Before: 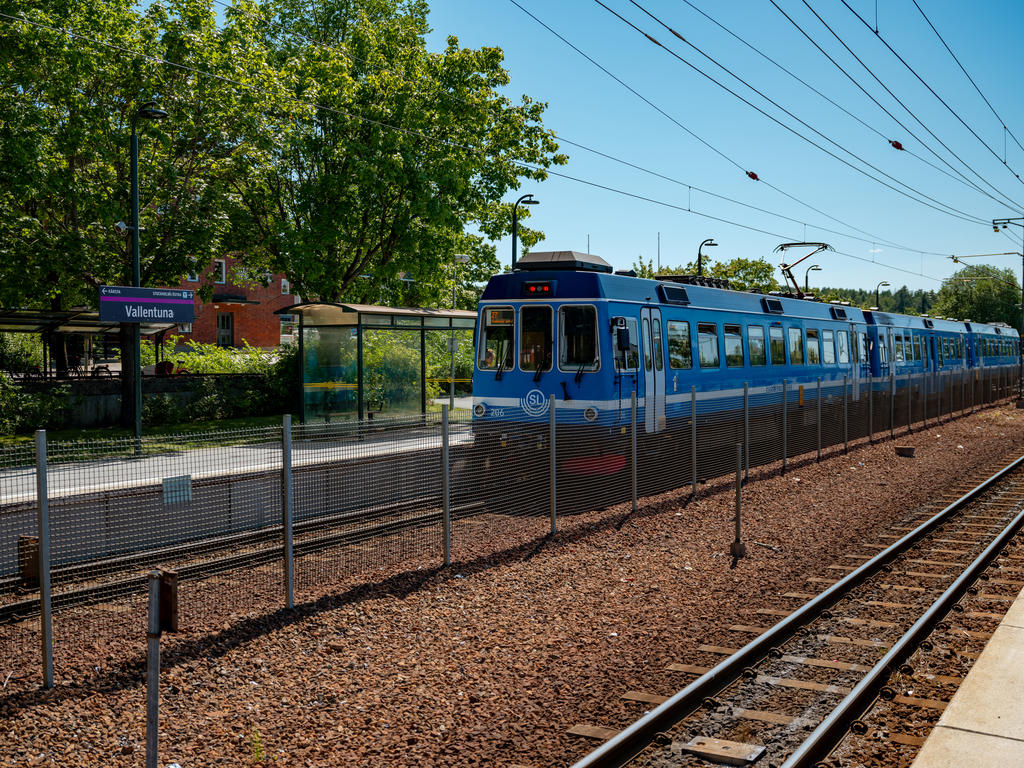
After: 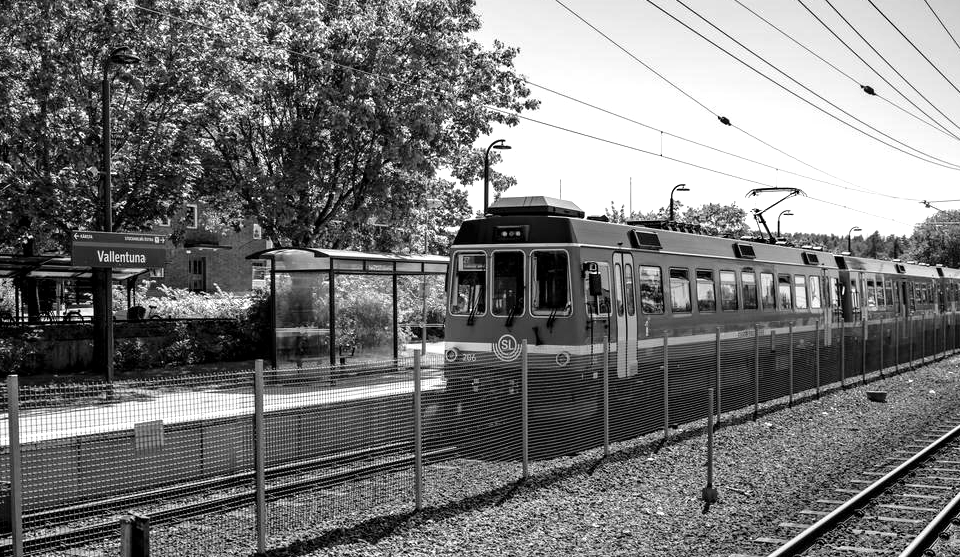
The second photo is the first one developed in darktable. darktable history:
crop: left 2.737%, top 7.287%, right 3.421%, bottom 20.179%
tone equalizer: -8 EV 0.25 EV, -7 EV 0.417 EV, -6 EV 0.417 EV, -5 EV 0.25 EV, -3 EV -0.25 EV, -2 EV -0.417 EV, -1 EV -0.417 EV, +0 EV -0.25 EV, edges refinement/feathering 500, mask exposure compensation -1.57 EV, preserve details guided filter
monochrome: on, module defaults
levels: levels [0.012, 0.367, 0.697]
